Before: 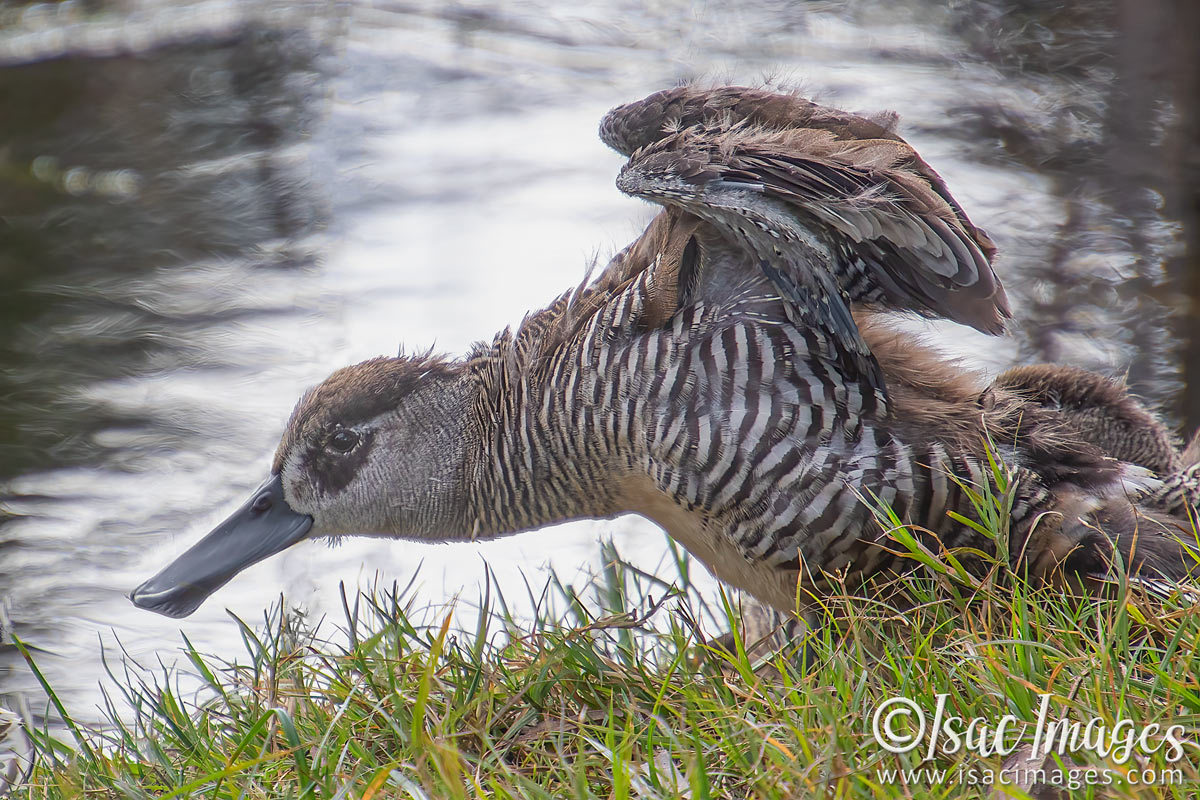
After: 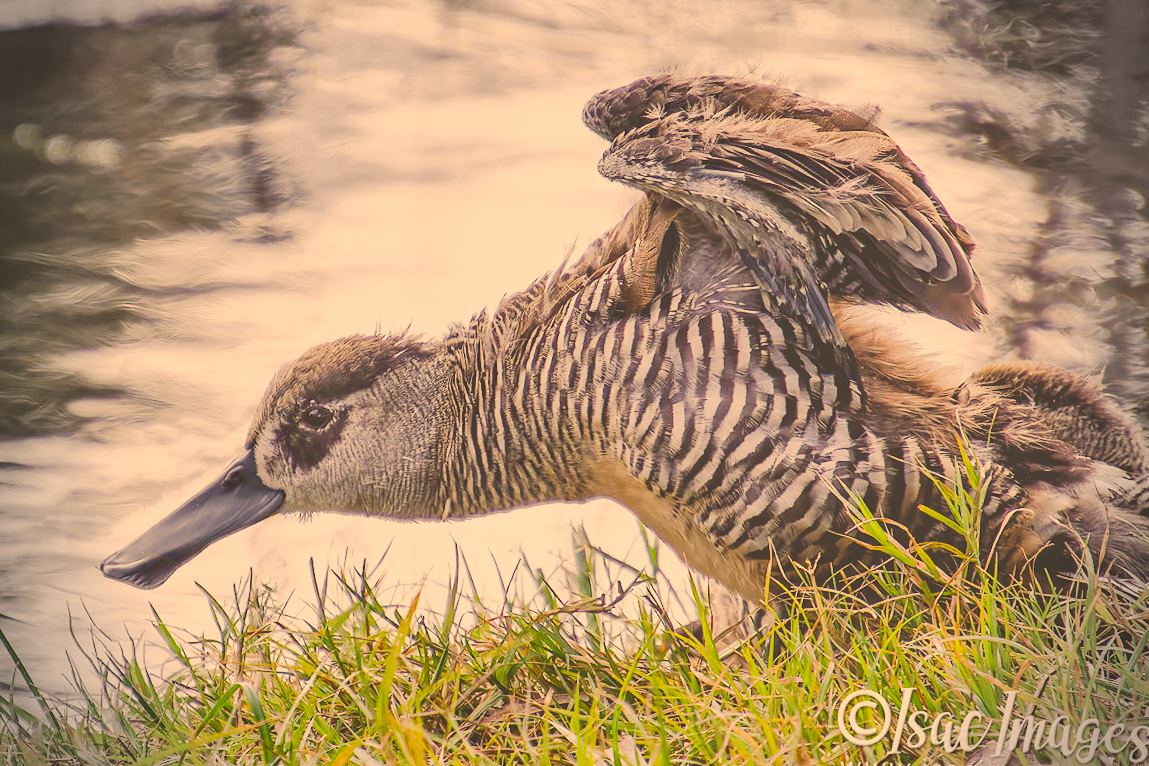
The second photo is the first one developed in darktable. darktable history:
tone curve: curves: ch0 [(0, 0) (0.003, 0.277) (0.011, 0.277) (0.025, 0.279) (0.044, 0.282) (0.069, 0.286) (0.1, 0.289) (0.136, 0.294) (0.177, 0.318) (0.224, 0.345) (0.277, 0.379) (0.335, 0.425) (0.399, 0.481) (0.468, 0.542) (0.543, 0.594) (0.623, 0.662) (0.709, 0.731) (0.801, 0.792) (0.898, 0.851) (1, 1)], preserve colors none
exposure: black level correction 0, exposure 0.7 EV, compensate exposure bias true, compensate highlight preservation false
color correction: highlights a* 15, highlights b* 31.55
crop and rotate: angle -1.69°
sigmoid: contrast 1.8
rgb curve: curves: ch0 [(0, 0) (0.136, 0.078) (0.262, 0.245) (0.414, 0.42) (1, 1)], compensate middle gray true, preserve colors basic power
shadows and highlights: shadows 25, highlights -48, soften with gaussian
vignetting: fall-off radius 31.48%, brightness -0.472
